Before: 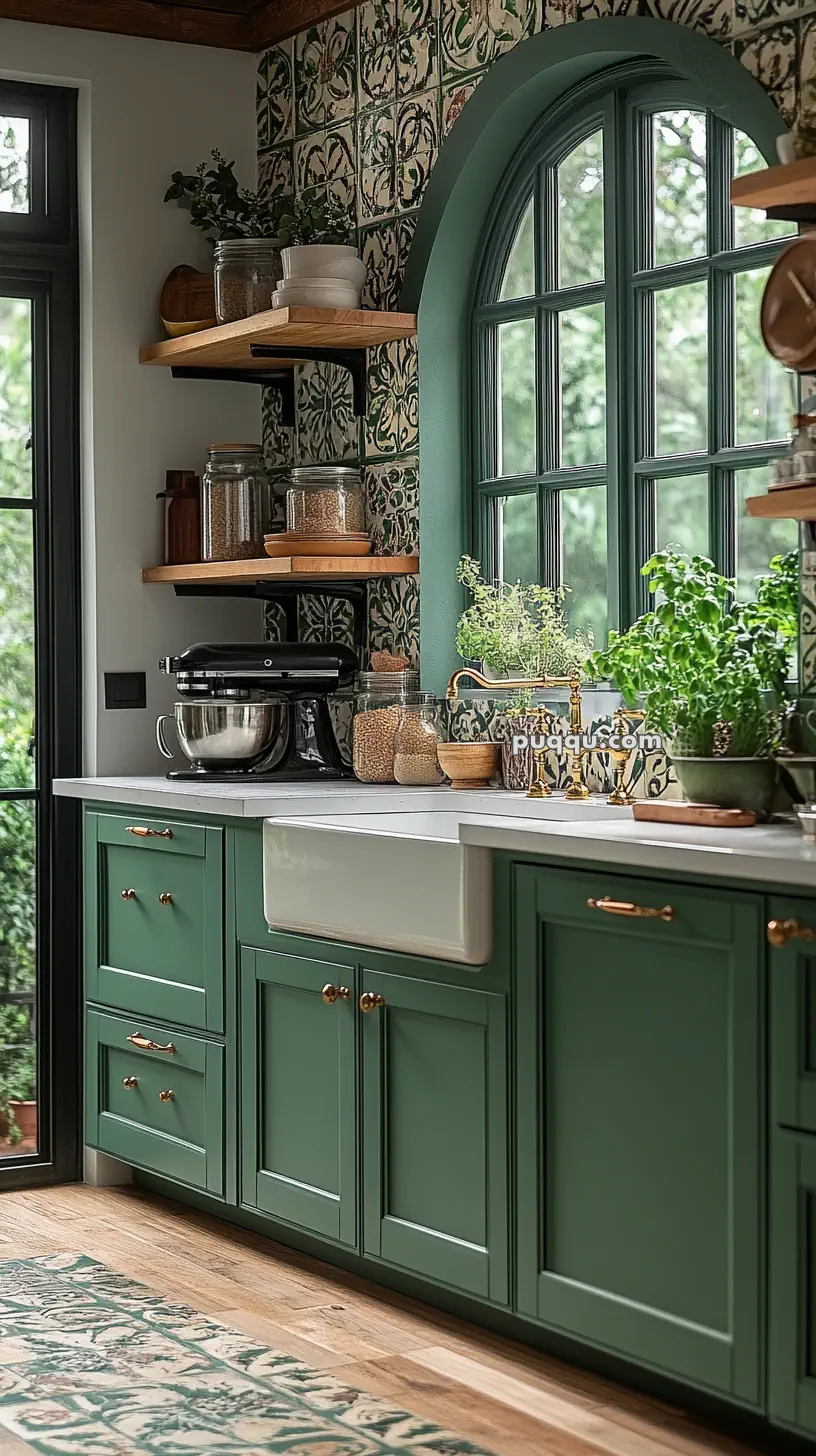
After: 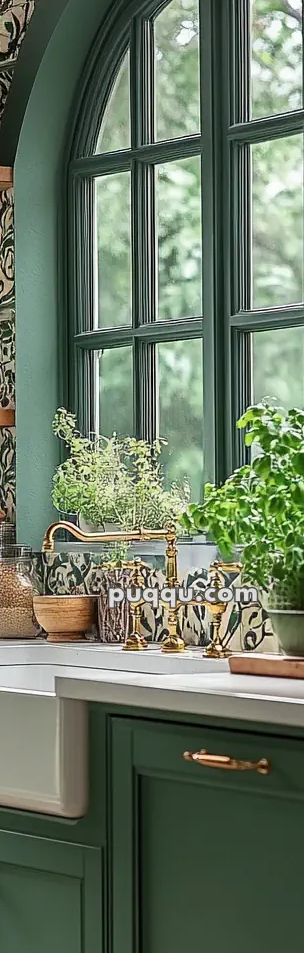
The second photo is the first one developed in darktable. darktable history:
crop and rotate: left 49.517%, top 10.132%, right 13.195%, bottom 24.349%
